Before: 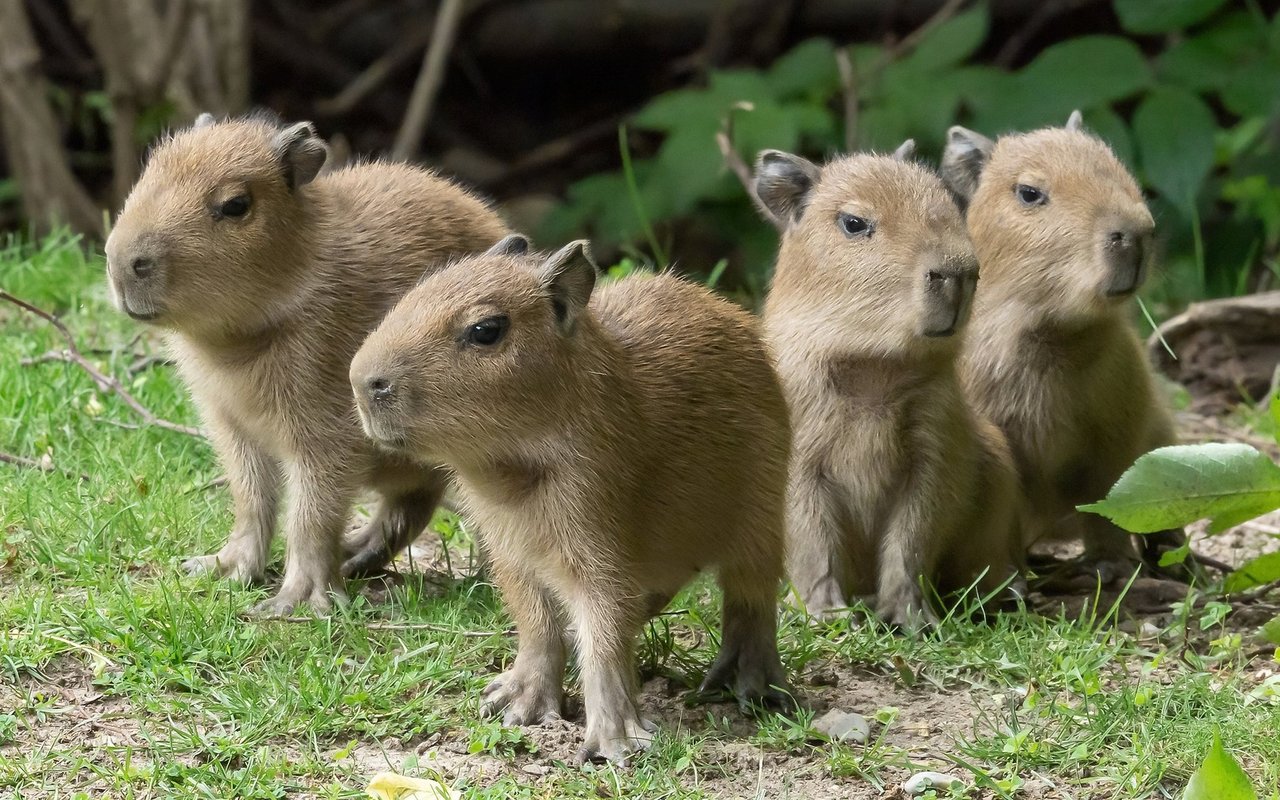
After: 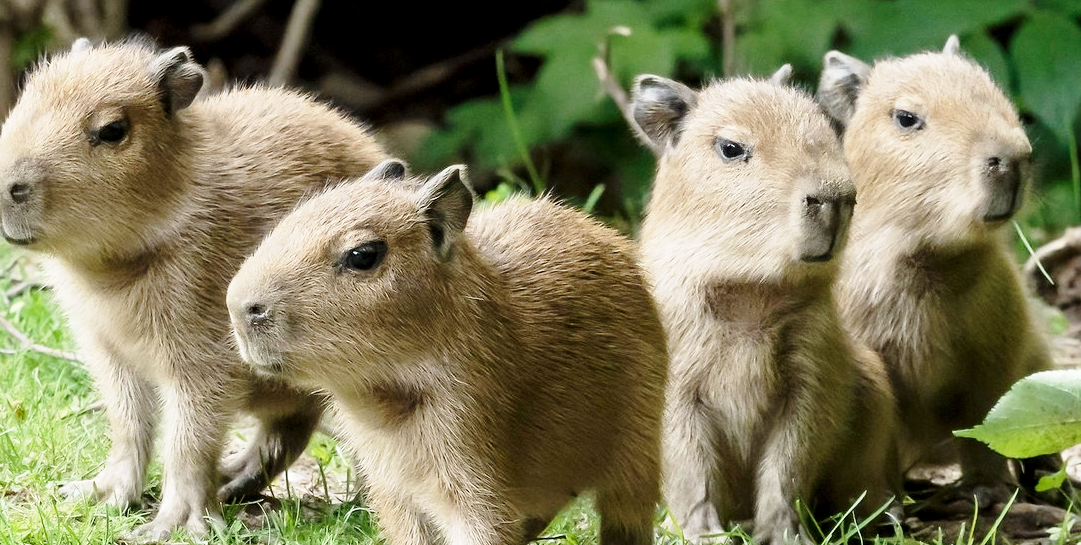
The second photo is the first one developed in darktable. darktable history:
crop and rotate: left 9.622%, top 9.404%, right 5.856%, bottom 22.406%
contrast brightness saturation: saturation -0.159
base curve: curves: ch0 [(0, 0) (0.028, 0.03) (0.121, 0.232) (0.46, 0.748) (0.859, 0.968) (1, 1)], preserve colors none
exposure: black level correction 0.005, exposure 0.017 EV, compensate highlight preservation false
